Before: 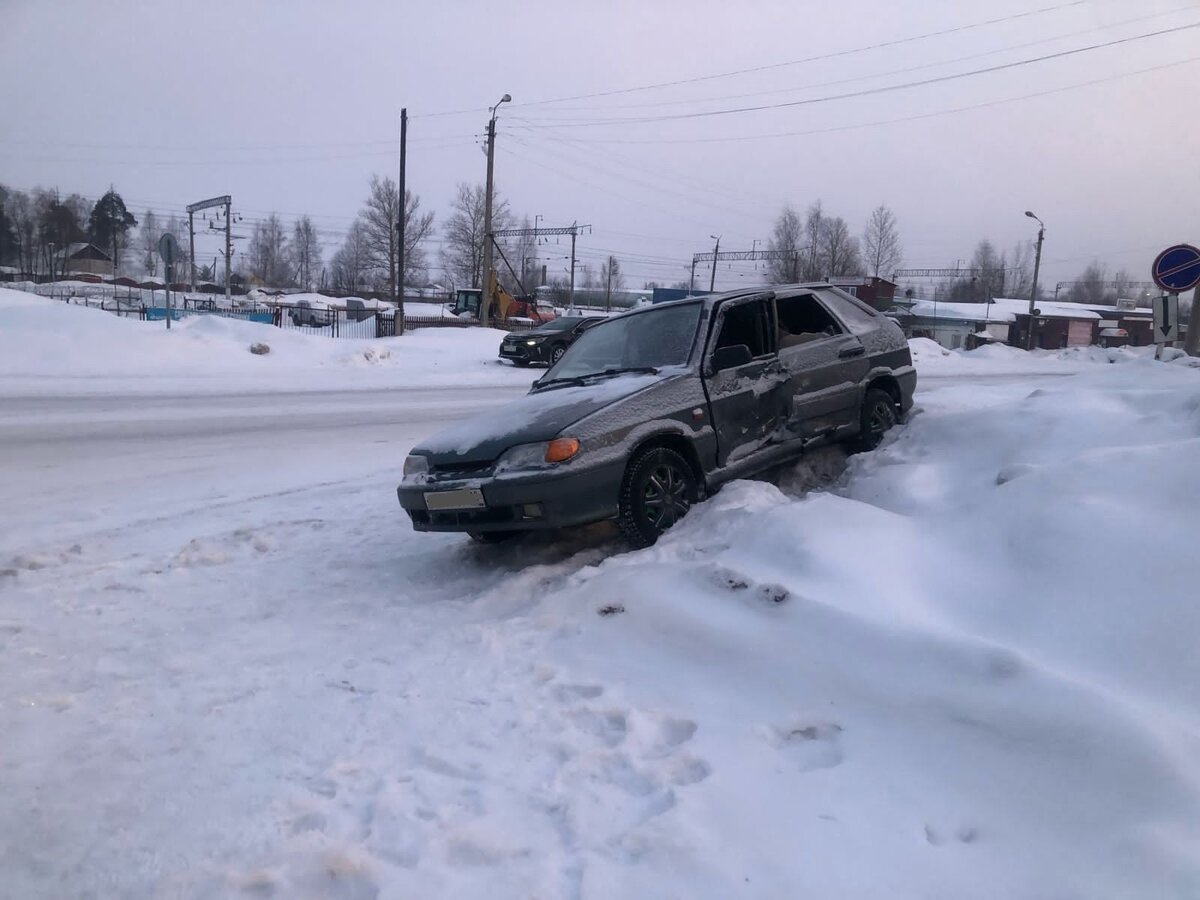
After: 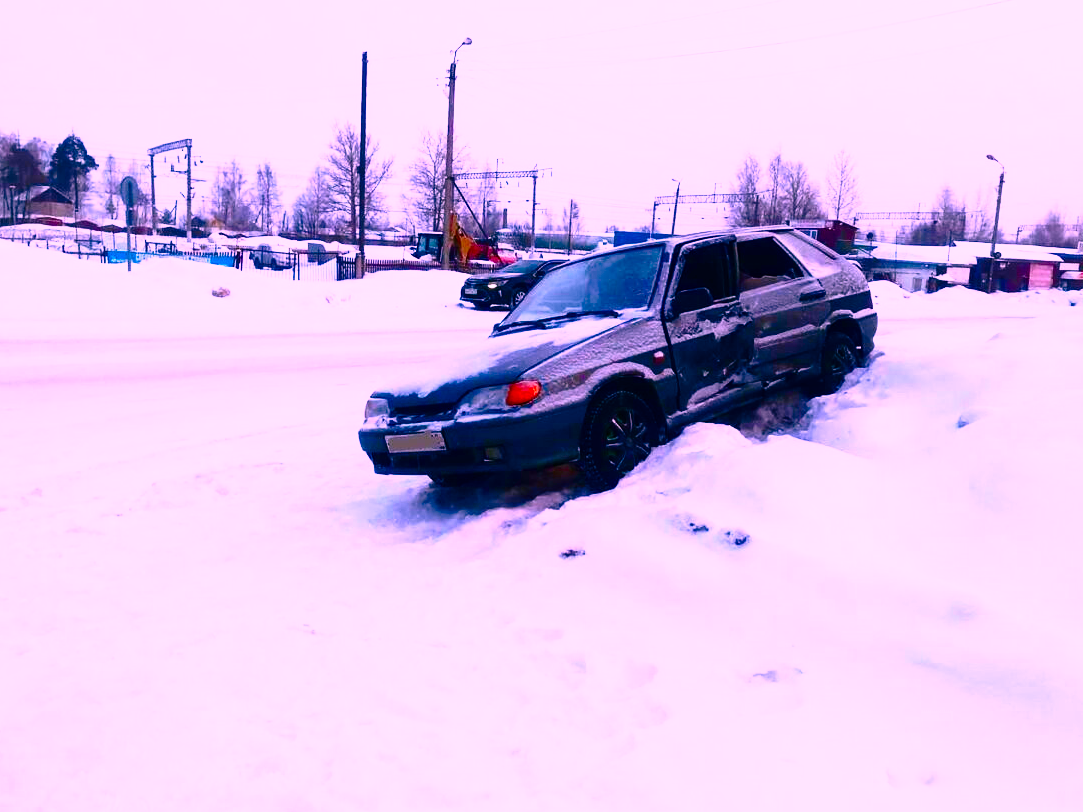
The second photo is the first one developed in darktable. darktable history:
base curve: curves: ch0 [(0, 0) (0.028, 0.03) (0.121, 0.232) (0.46, 0.748) (0.859, 0.968) (1, 1)], preserve colors none
crop: left 3.305%, top 6.436%, right 6.389%, bottom 3.258%
contrast brightness saturation: contrast 0.13, brightness -0.24, saturation 0.14
color correction: highlights a* 19.5, highlights b* -11.53, saturation 1.69
exposure: exposure 0.556 EV, compensate highlight preservation false
color balance rgb: perceptual saturation grading › global saturation 25%, global vibrance 20%
shadows and highlights: shadows 0, highlights 40
